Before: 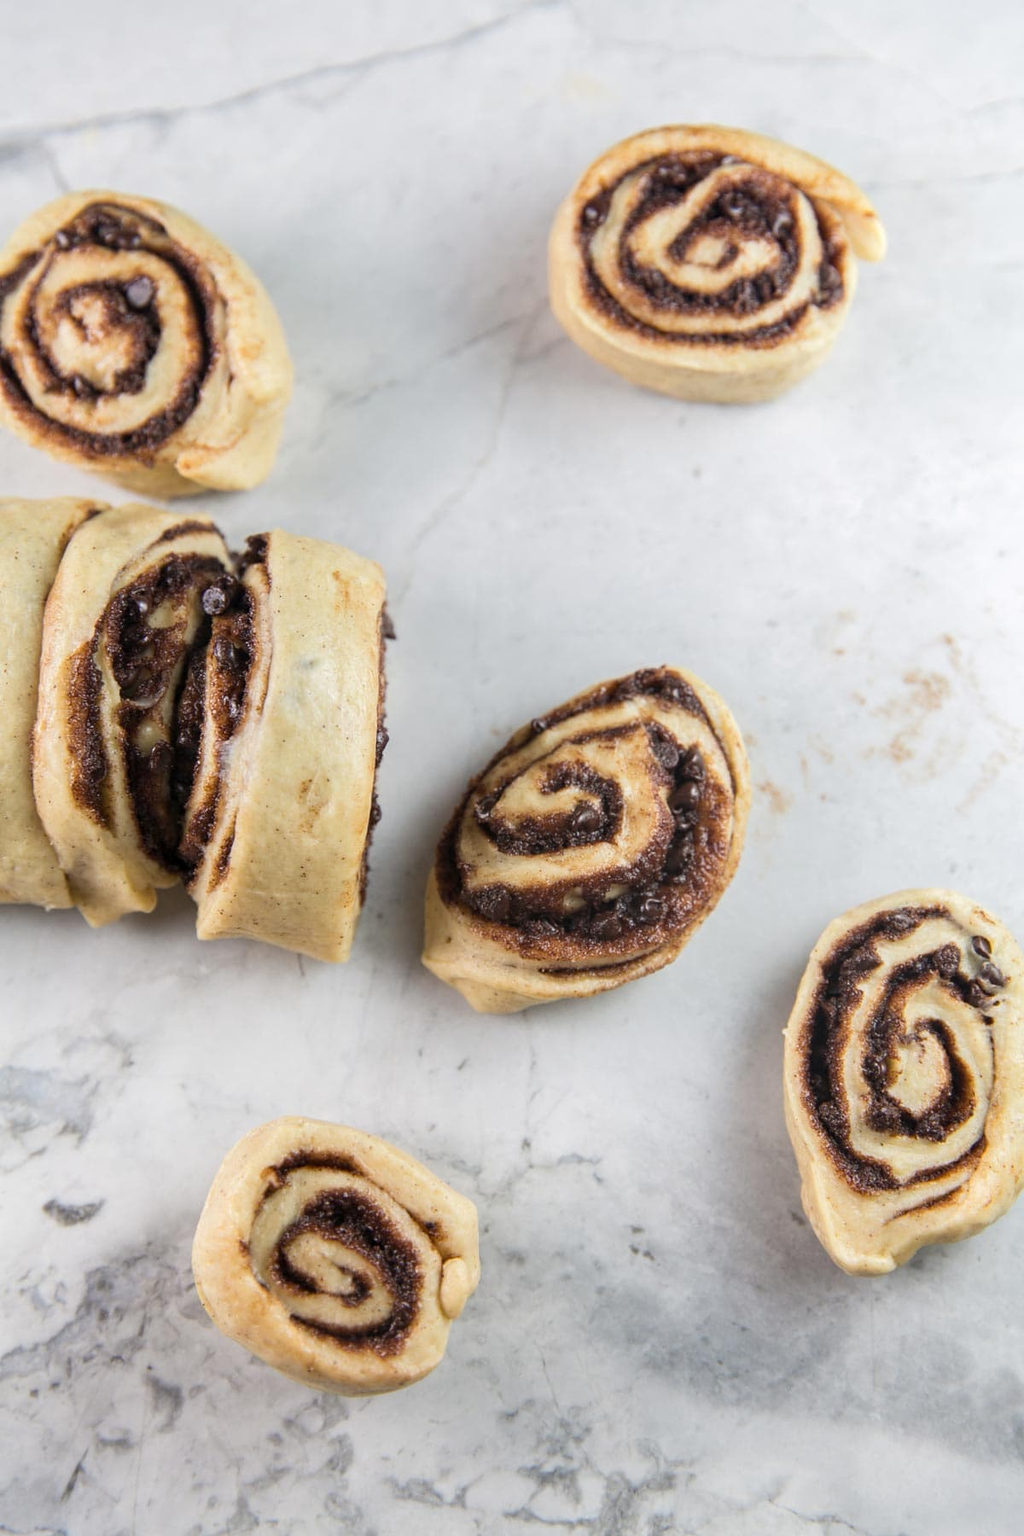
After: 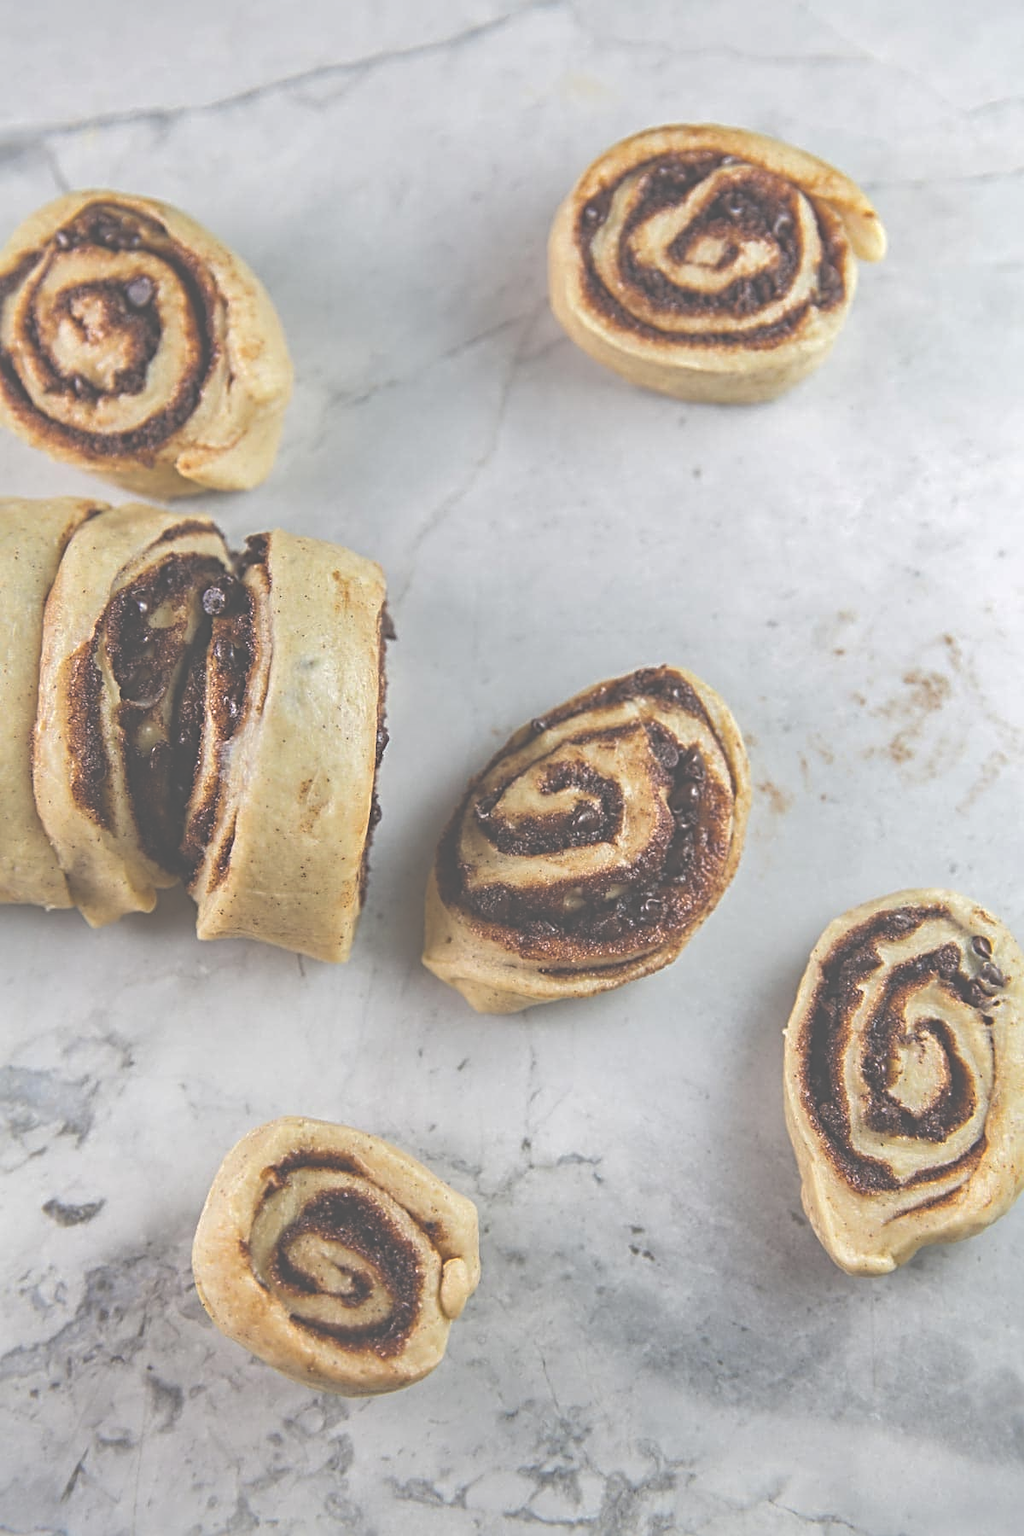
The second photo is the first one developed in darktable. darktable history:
shadows and highlights: on, module defaults
sharpen: radius 4
exposure: black level correction -0.087, compensate highlight preservation false
tone equalizer: on, module defaults
